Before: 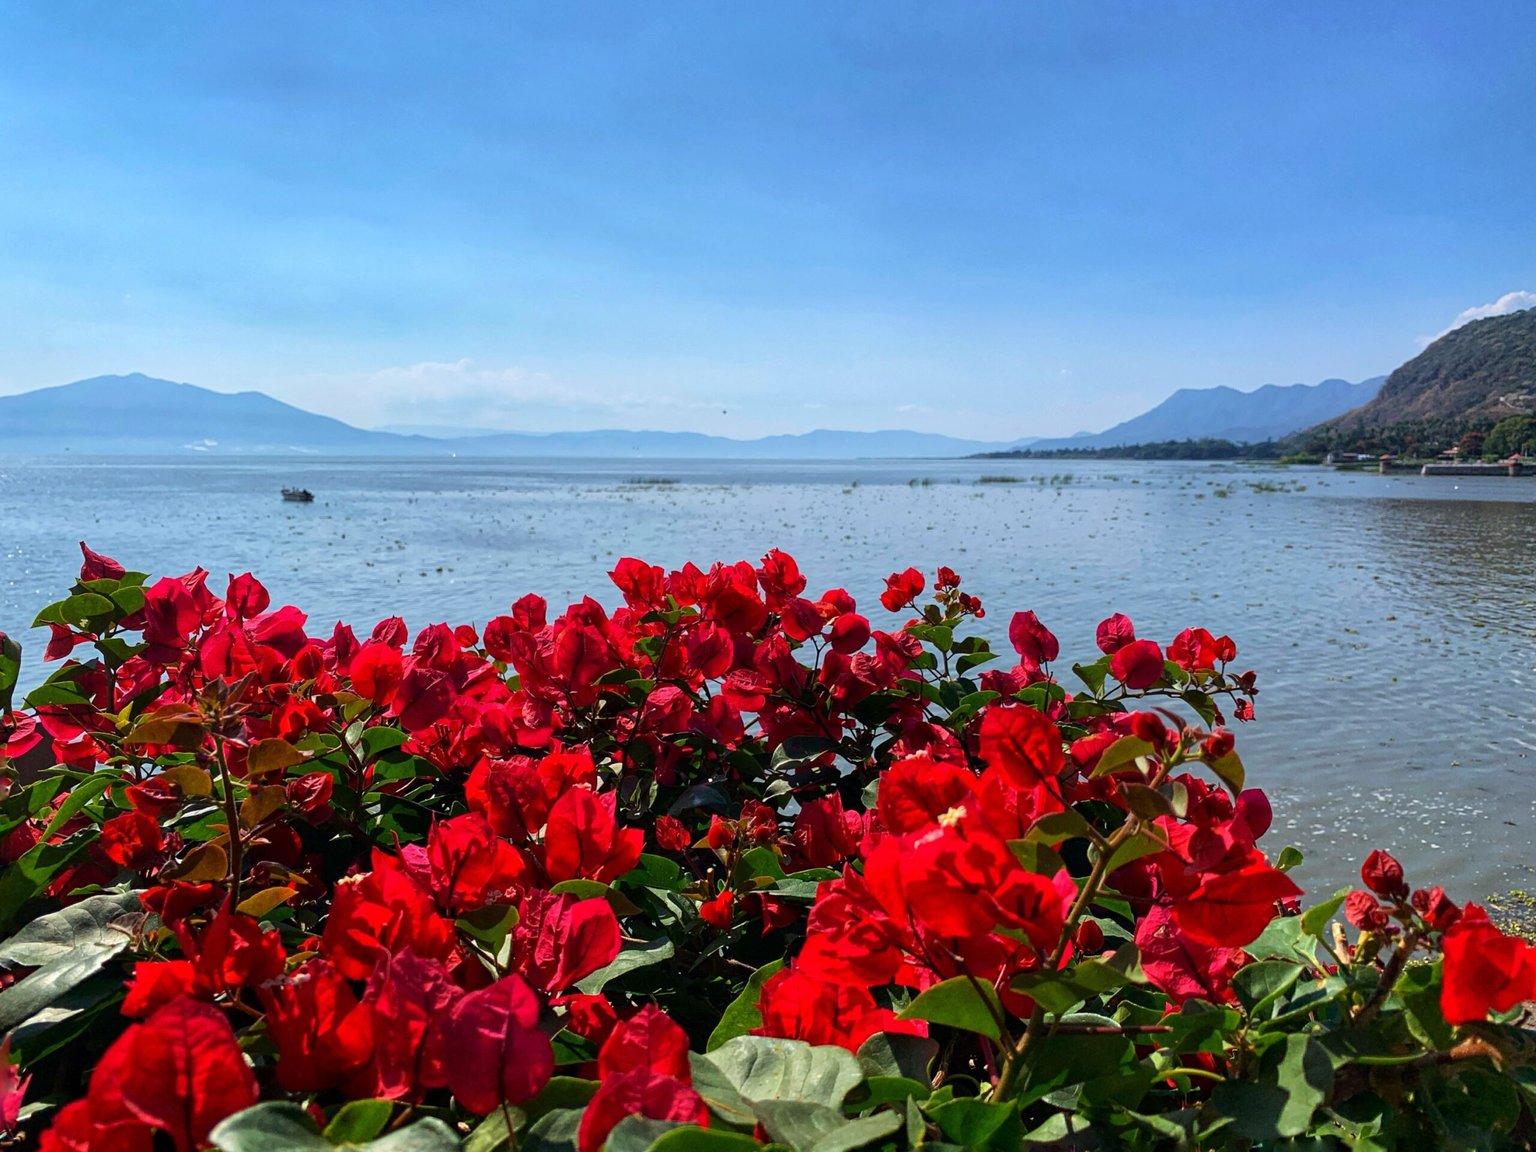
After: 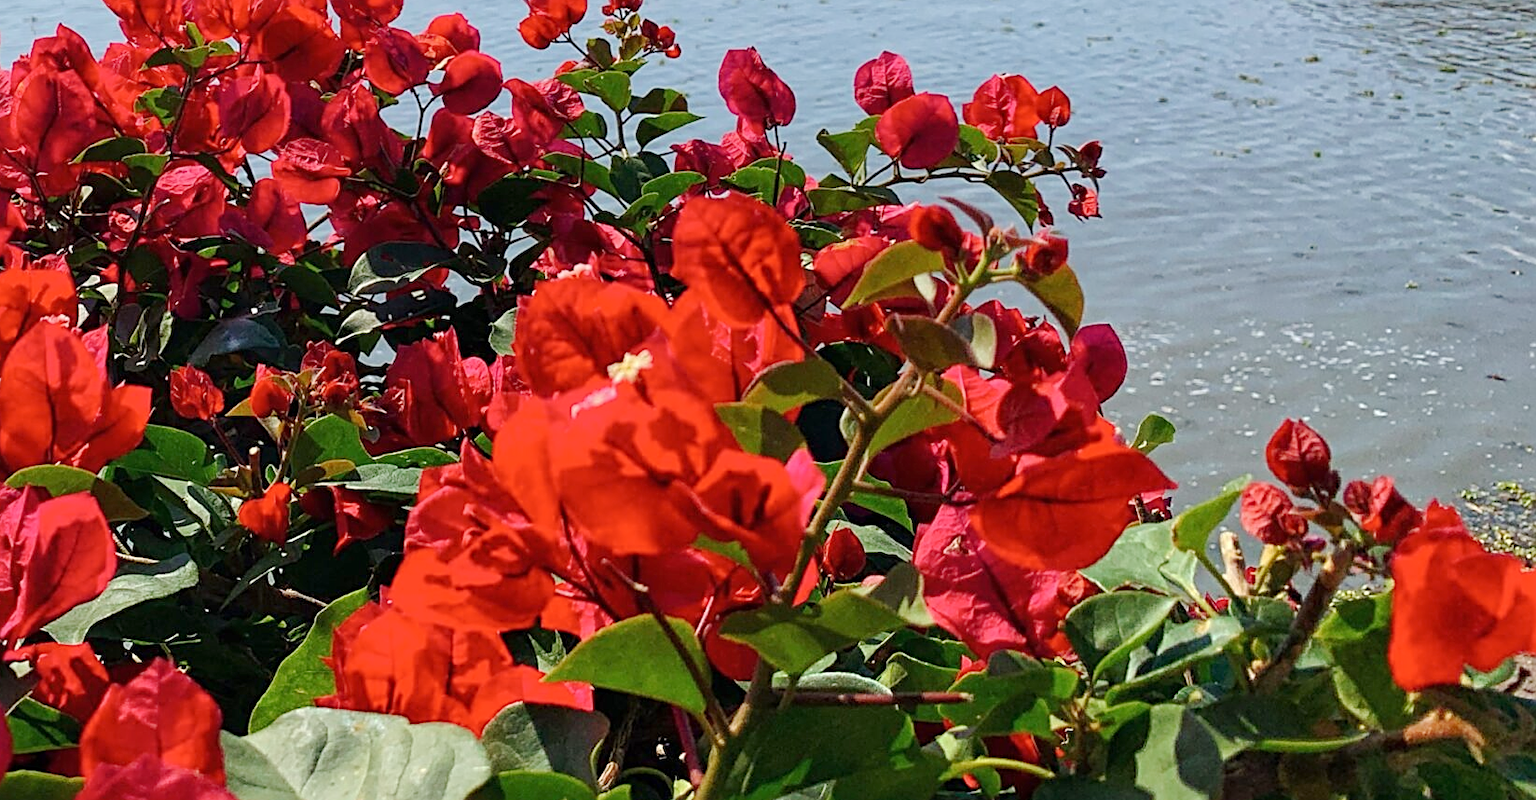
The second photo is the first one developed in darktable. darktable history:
shadows and highlights: shadows 25.12, highlights -23.89
sharpen: on, module defaults
contrast brightness saturation: saturation -0.035
base curve: curves: ch0 [(0, 0) (0.158, 0.273) (0.879, 0.895) (1, 1)], preserve colors none
crop and rotate: left 35.611%, top 50.393%, bottom 4.857%
